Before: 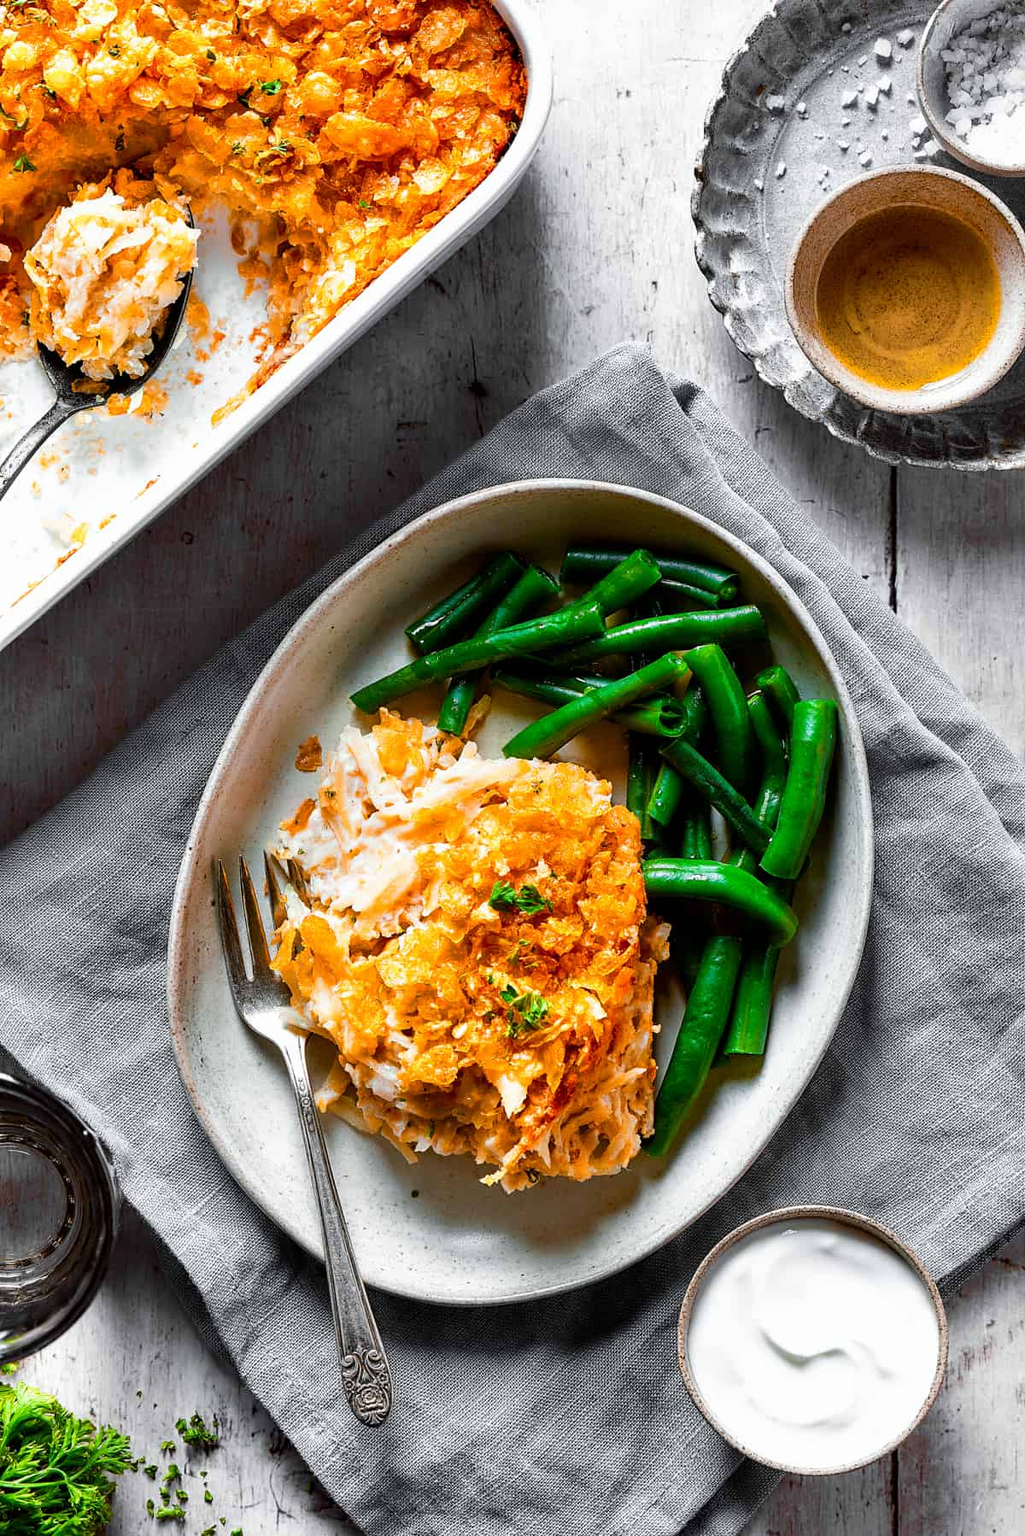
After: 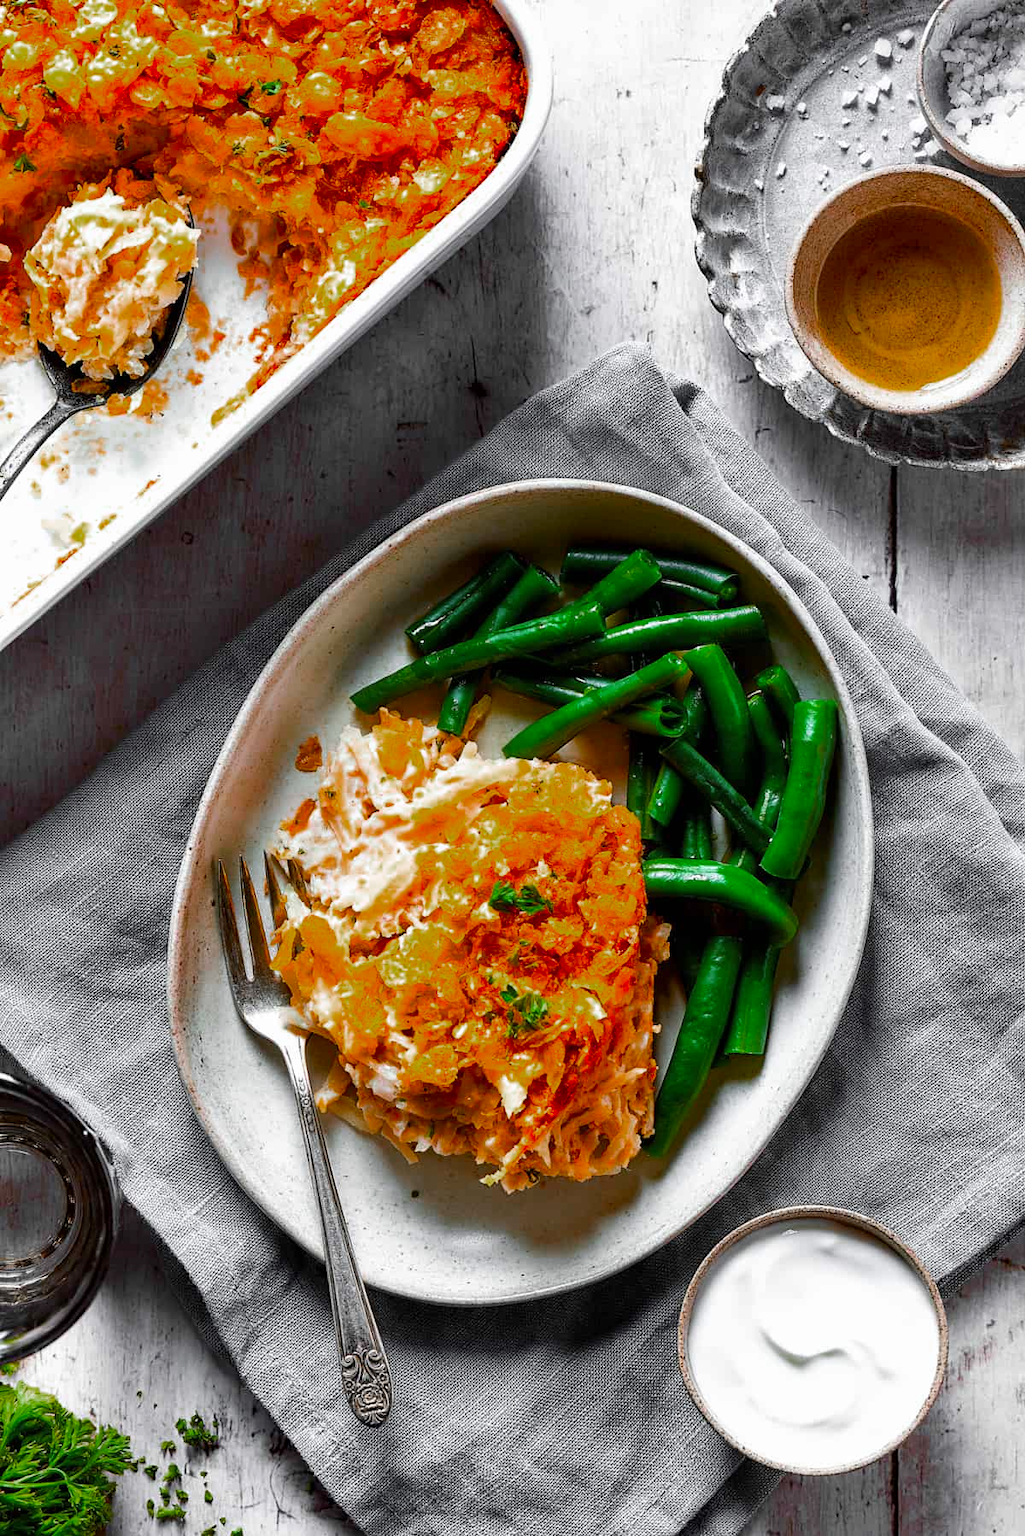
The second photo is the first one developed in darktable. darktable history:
color zones: curves: ch0 [(0, 0.48) (0.209, 0.398) (0.305, 0.332) (0.429, 0.493) (0.571, 0.5) (0.714, 0.5) (0.857, 0.5) (1, 0.48)]; ch1 [(0, 0.633) (0.143, 0.586) (0.286, 0.489) (0.429, 0.448) (0.571, 0.31) (0.714, 0.335) (0.857, 0.492) (1, 0.633)]; ch2 [(0, 0.448) (0.143, 0.498) (0.286, 0.5) (0.429, 0.5) (0.571, 0.5) (0.714, 0.5) (0.857, 0.5) (1, 0.448)]
